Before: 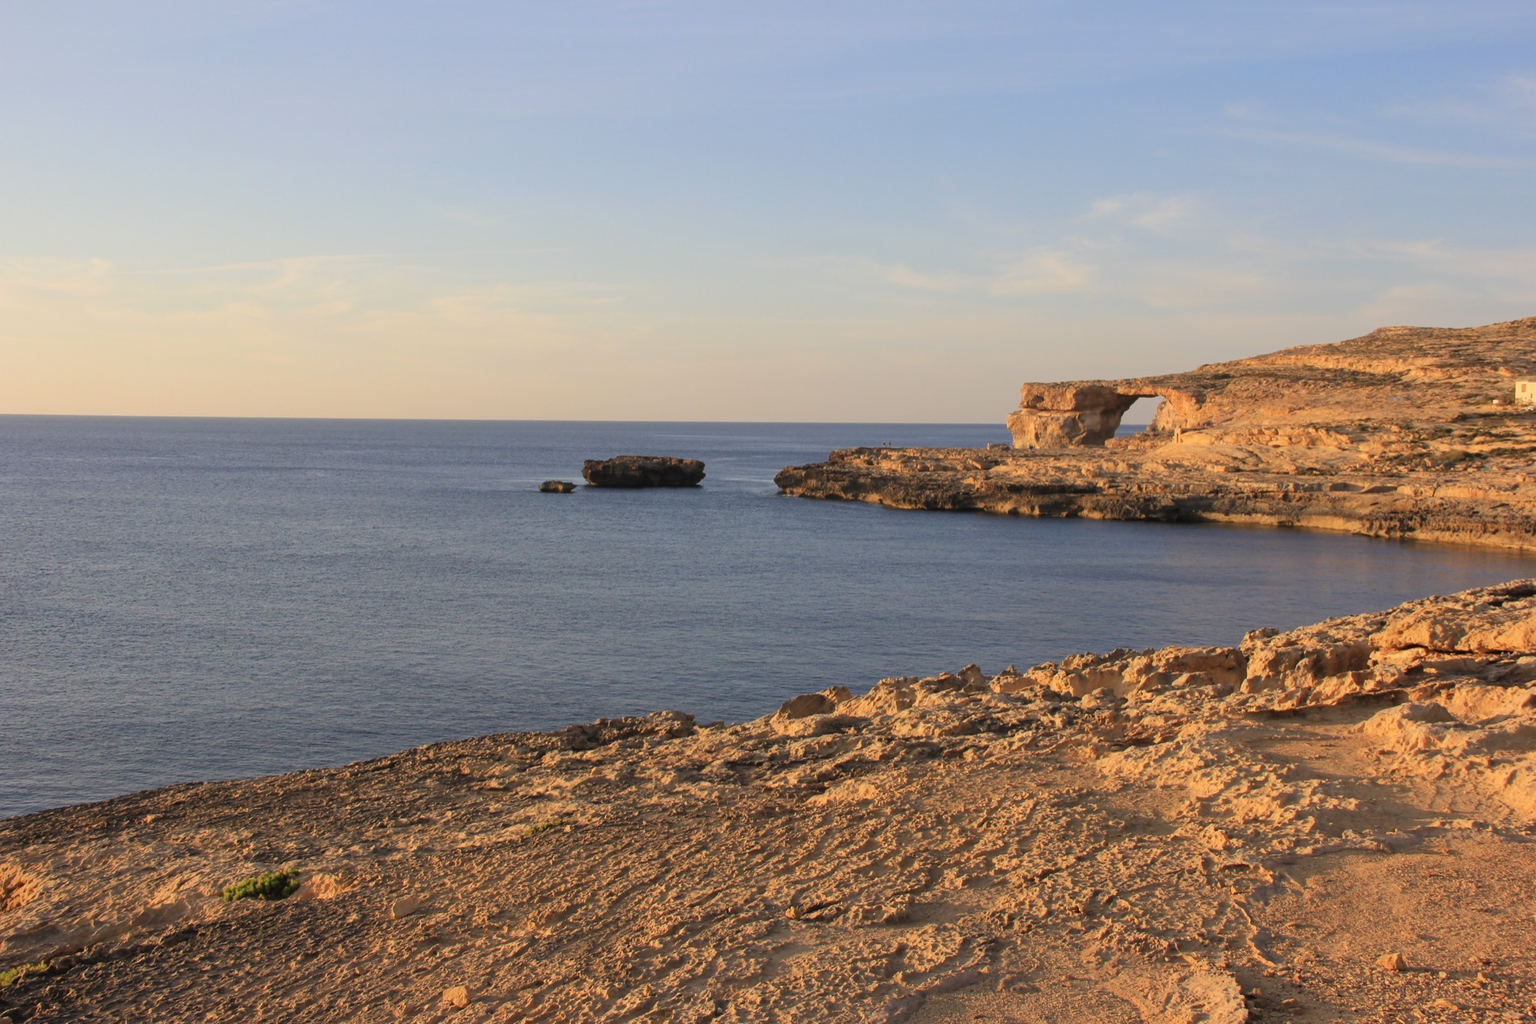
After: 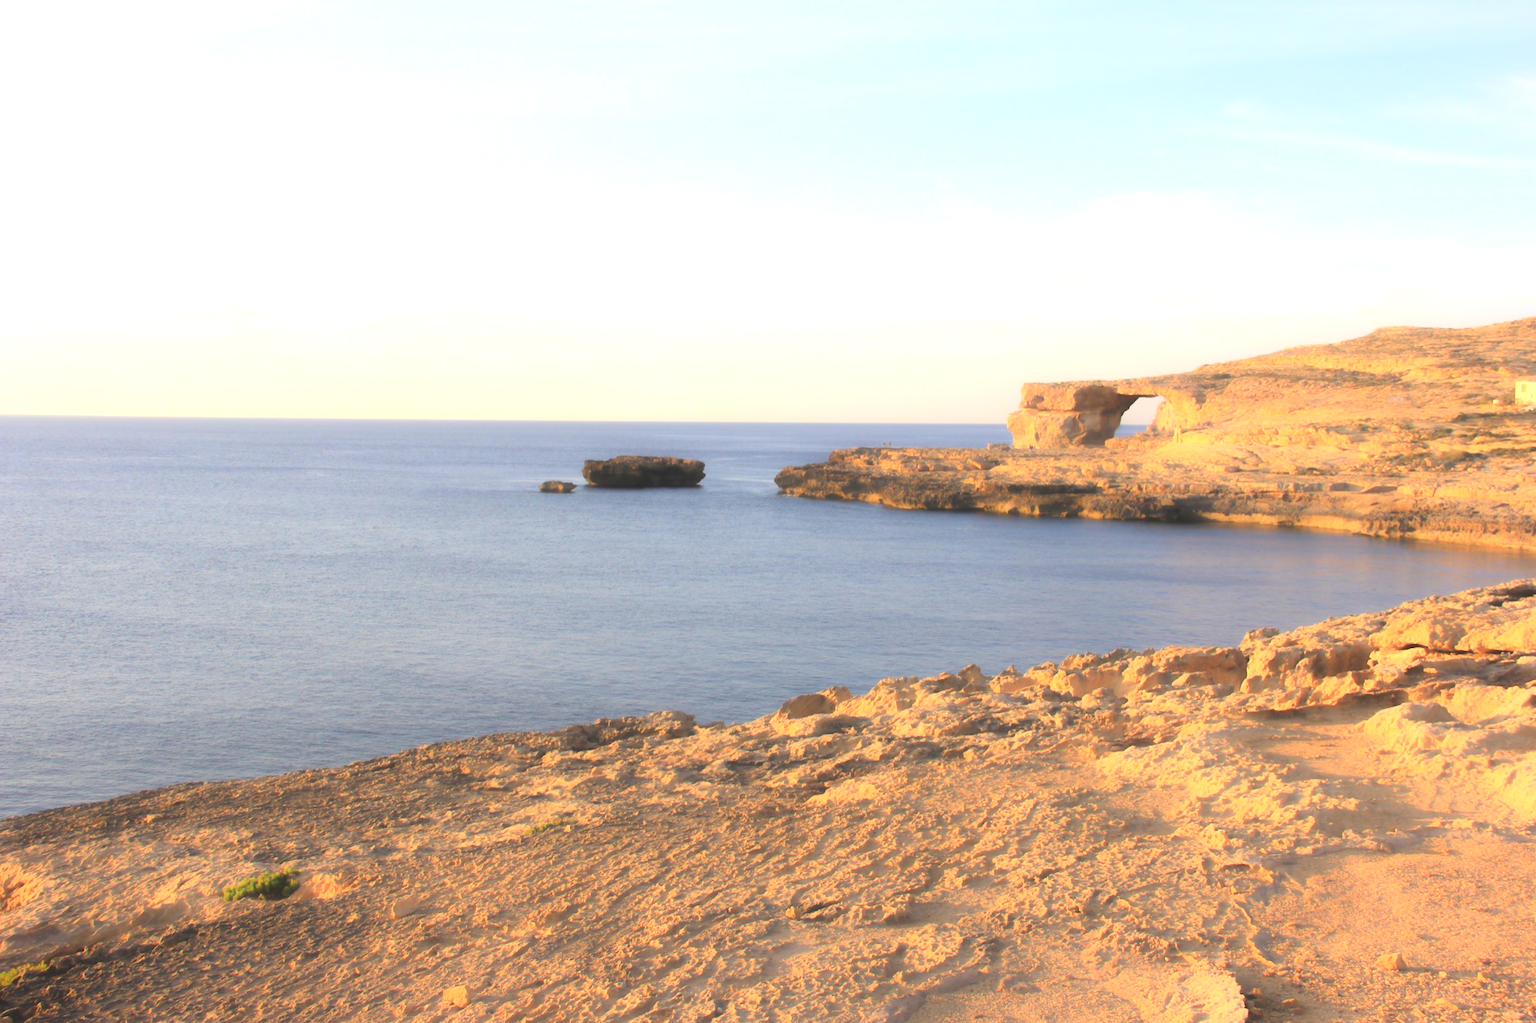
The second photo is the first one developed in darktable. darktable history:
contrast brightness saturation: contrast 0.136
exposure: black level correction 0, exposure 1.2 EV, compensate exposure bias true, compensate highlight preservation false
contrast equalizer: octaves 7, y [[0.5, 0.542, 0.583, 0.625, 0.667, 0.708], [0.5 ×6], [0.5 ×6], [0 ×6], [0 ×6]], mix -1
